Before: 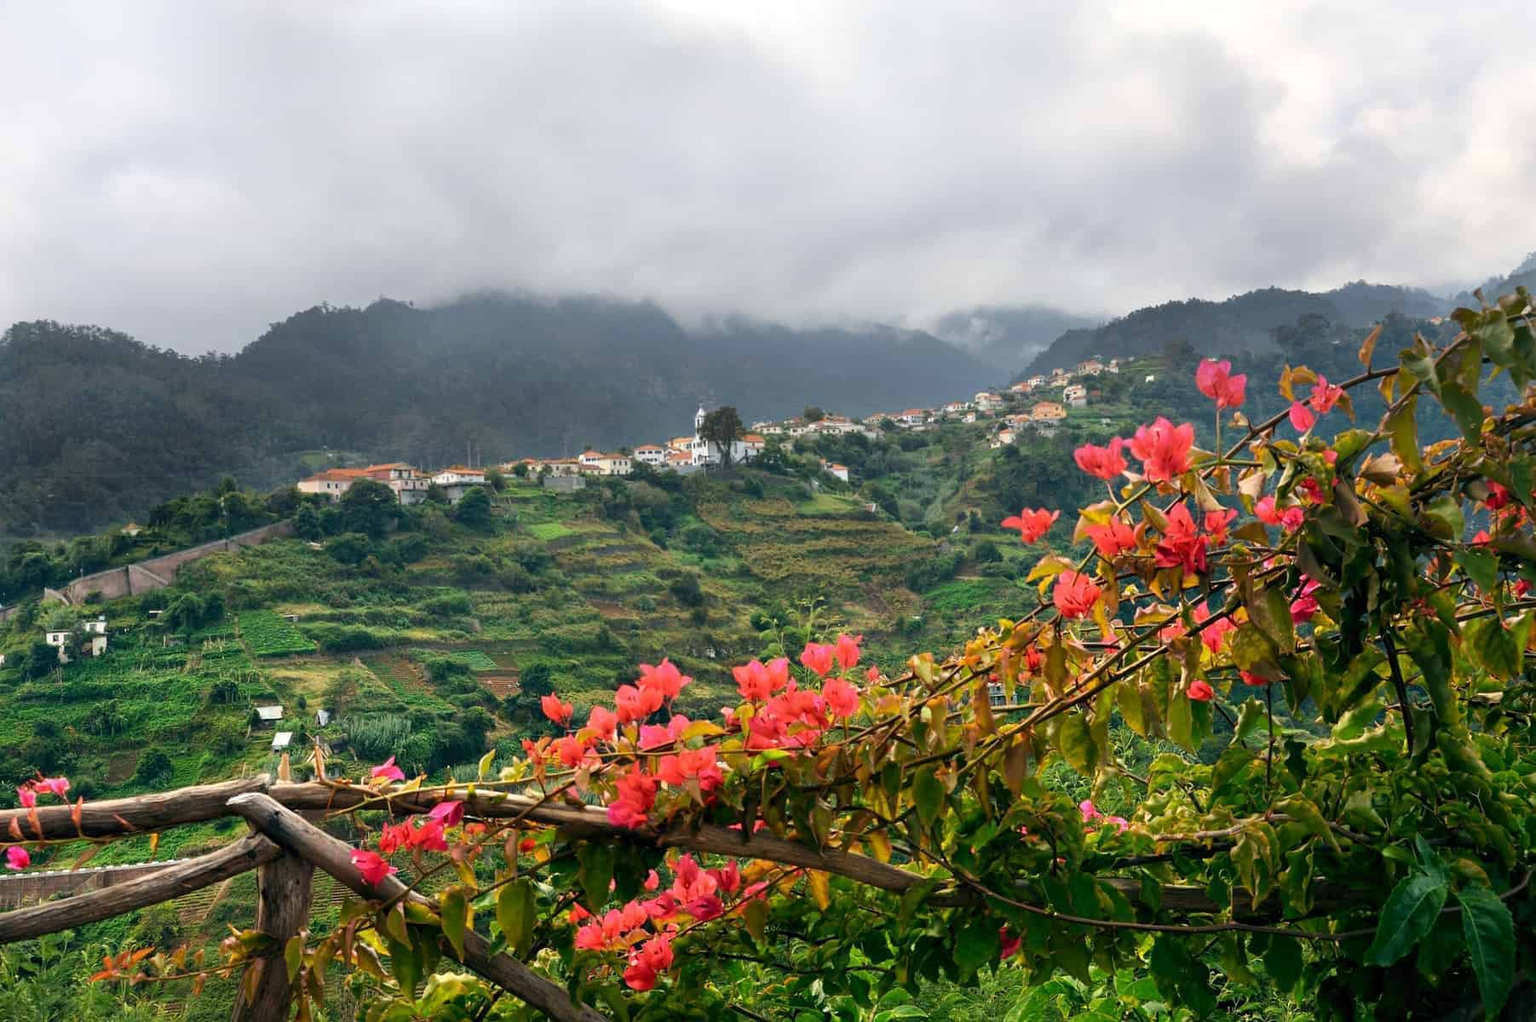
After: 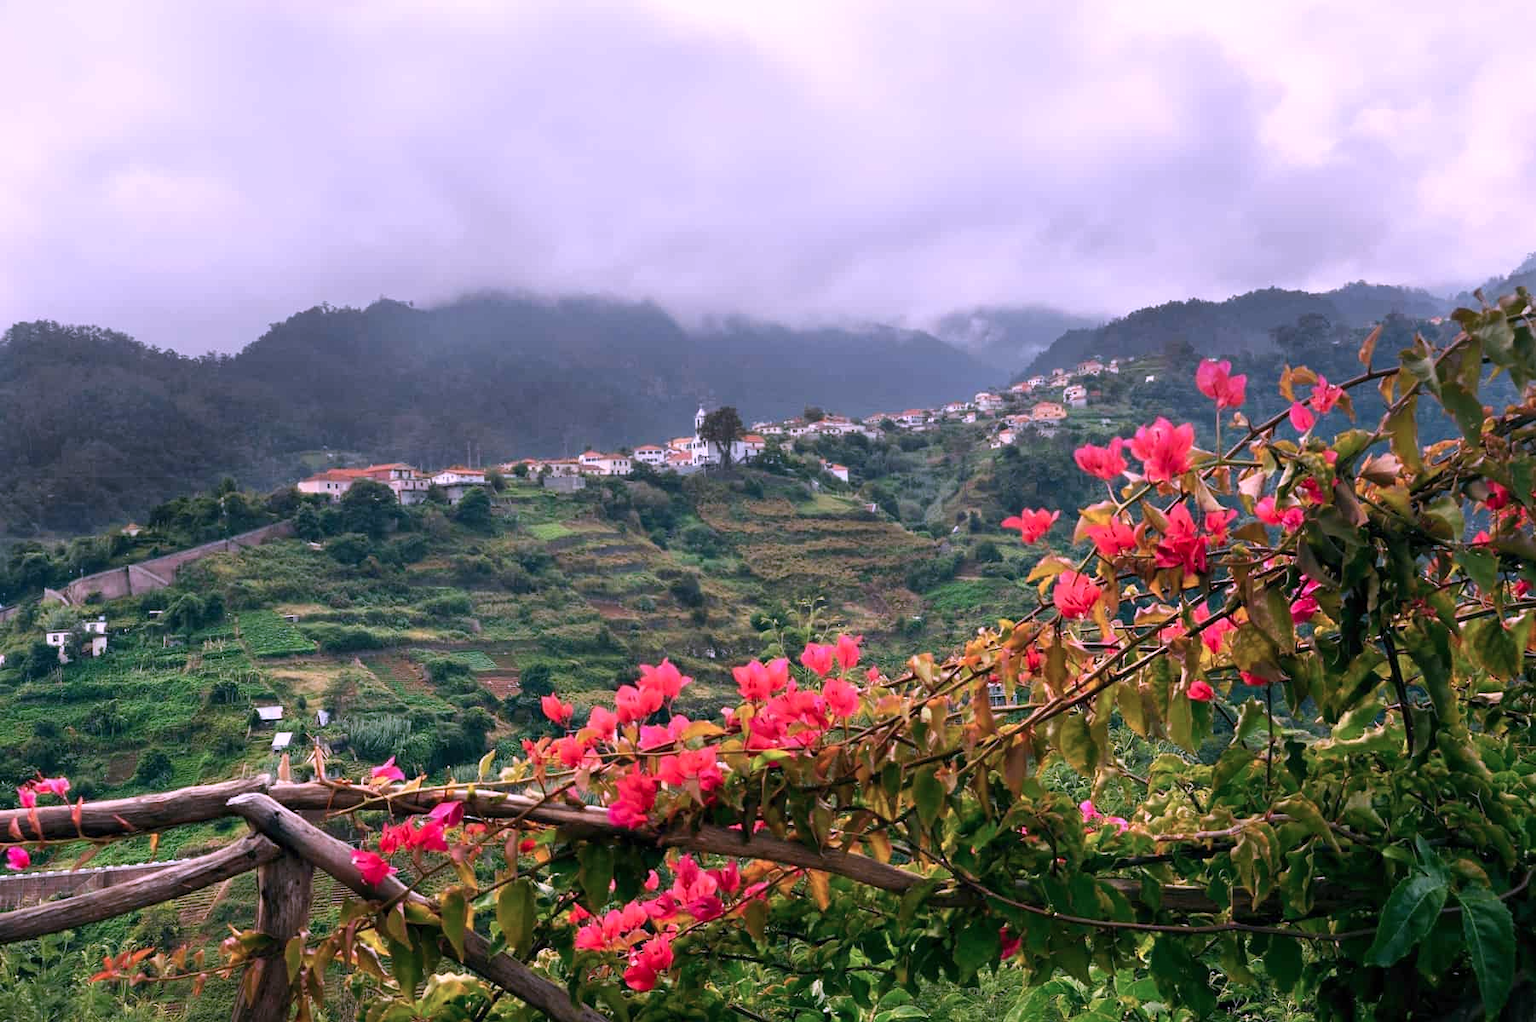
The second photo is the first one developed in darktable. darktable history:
white balance: emerald 1
color correction: highlights a* 15.03, highlights b* -25.07
